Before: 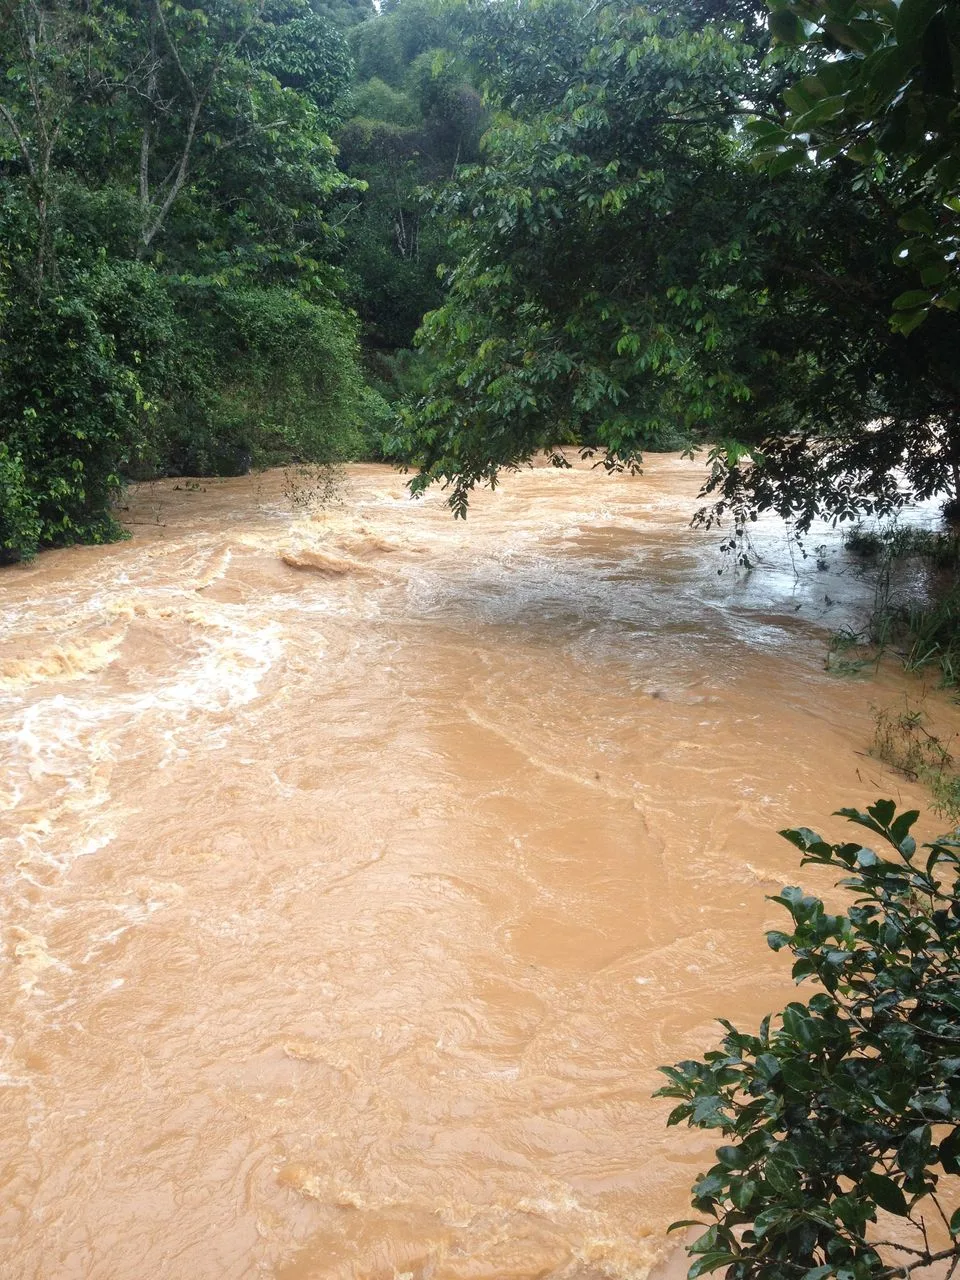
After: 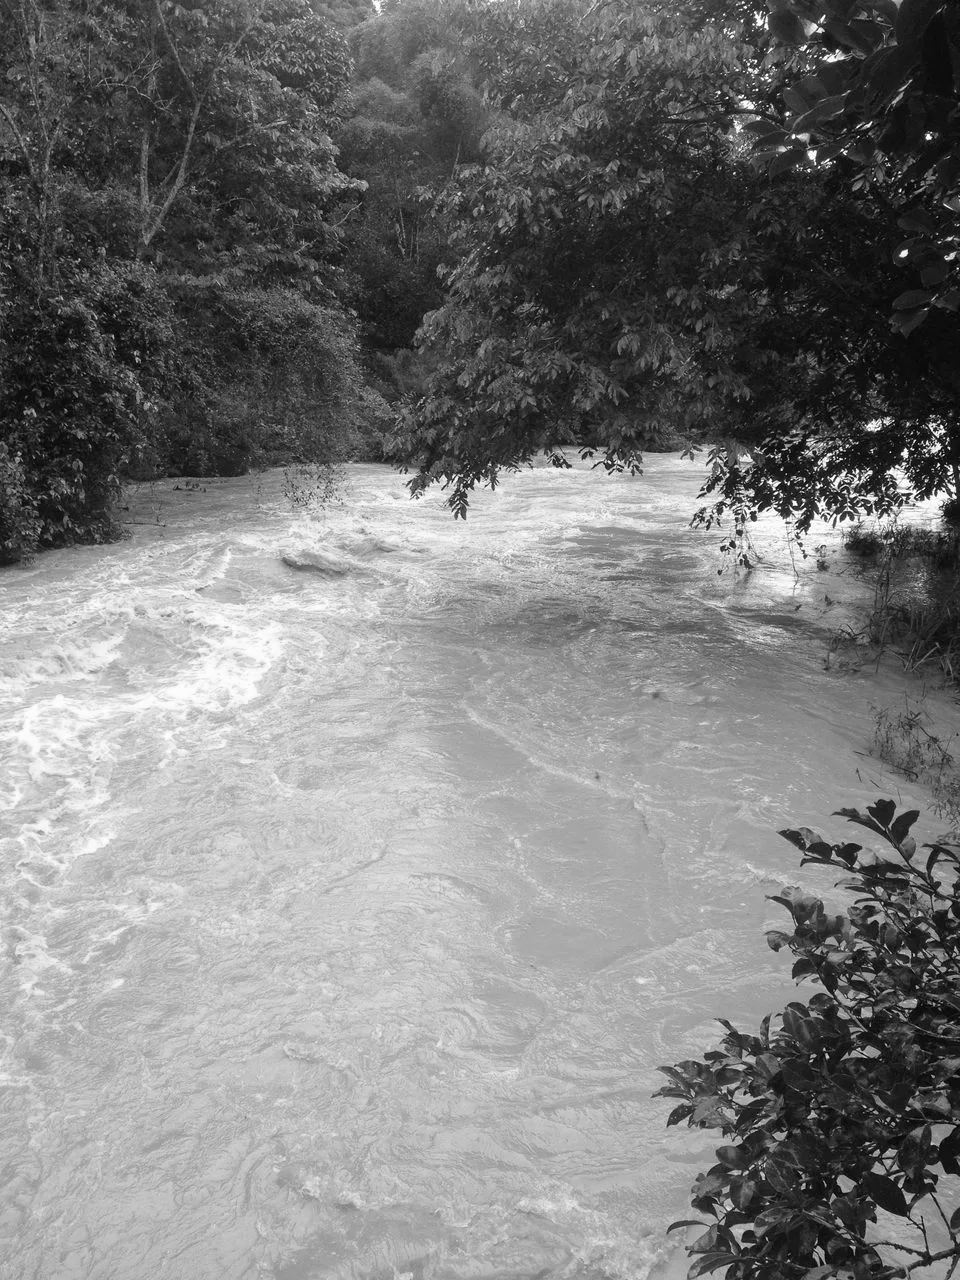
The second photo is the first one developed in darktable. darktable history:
color calibration: output gray [0.21, 0.42, 0.37, 0], gray › normalize channels true, illuminant as shot in camera, x 0.358, y 0.373, temperature 4628.91 K, gamut compression 0.005
